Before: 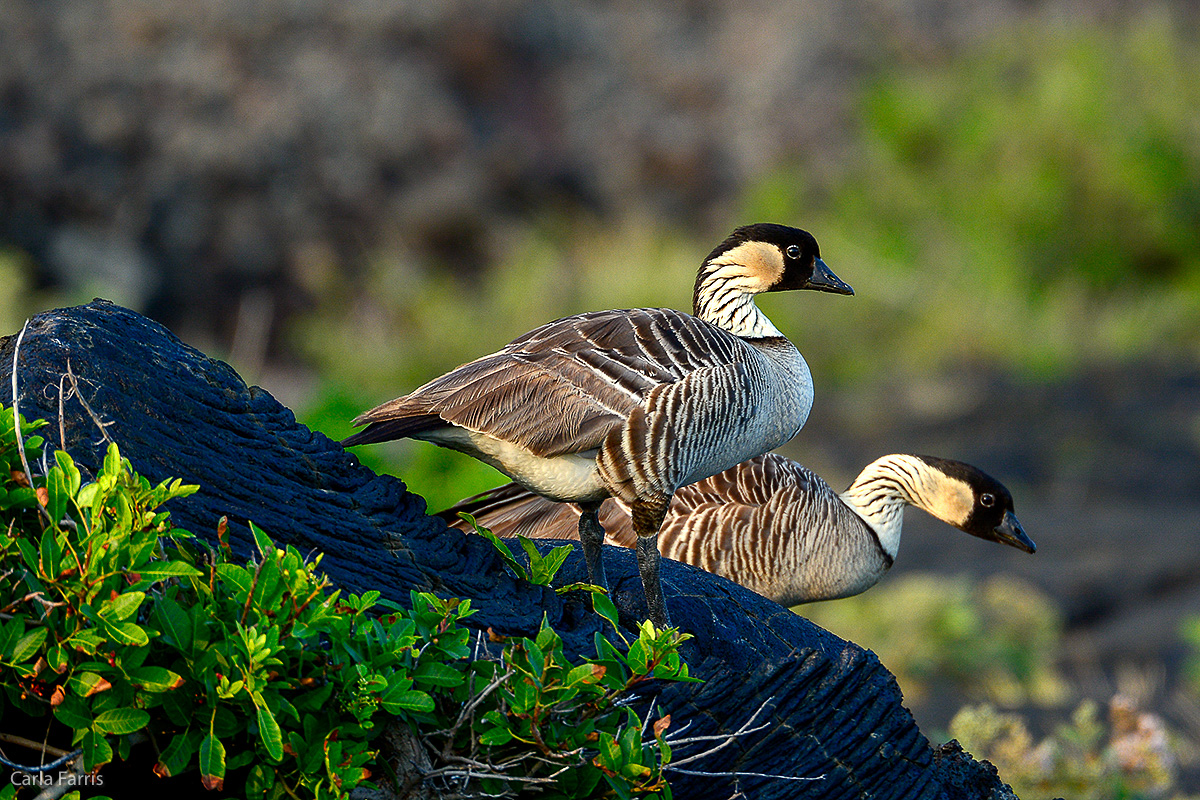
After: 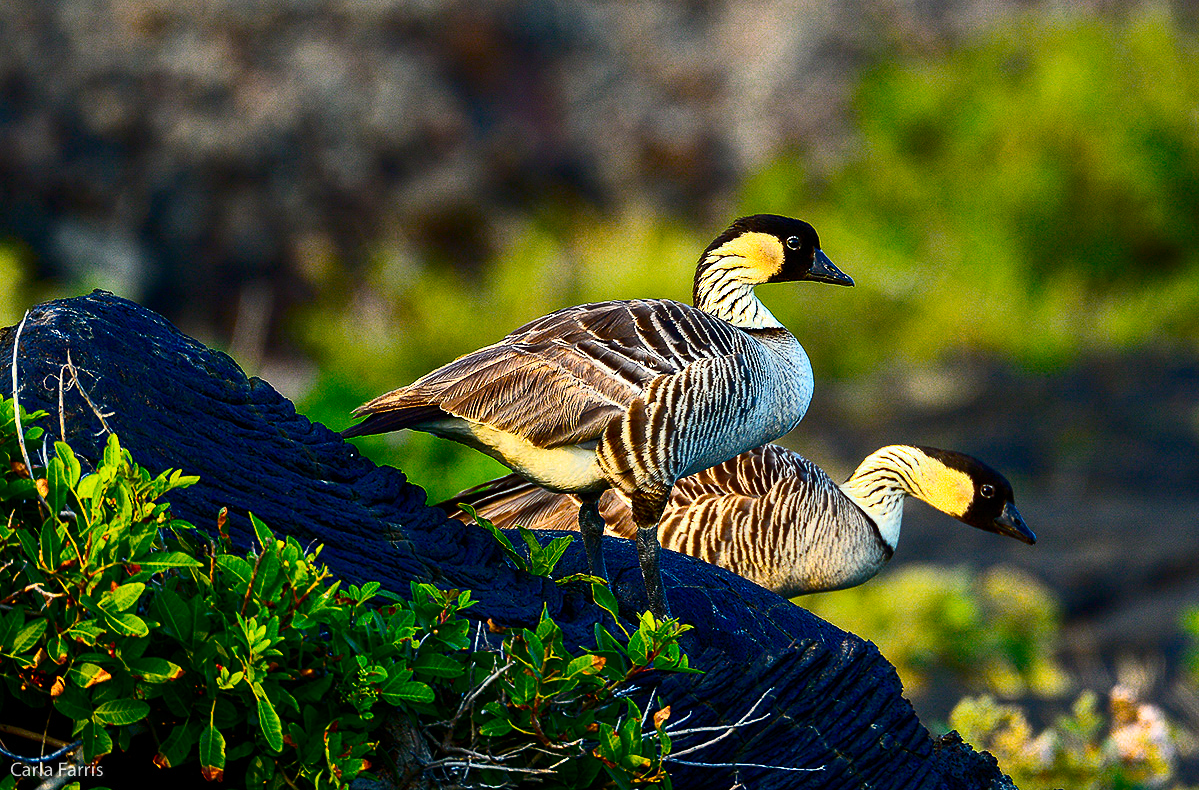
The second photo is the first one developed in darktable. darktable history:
contrast brightness saturation: contrast 0.37, brightness 0.097
color balance rgb: linear chroma grading › mid-tones 7.212%, perceptual saturation grading › global saturation 50.417%, global vibrance 20%
color zones: curves: ch0 [(0, 0.465) (0.092, 0.596) (0.289, 0.464) (0.429, 0.453) (0.571, 0.464) (0.714, 0.455) (0.857, 0.462) (1, 0.465)]
crop: top 1.223%, right 0.068%
